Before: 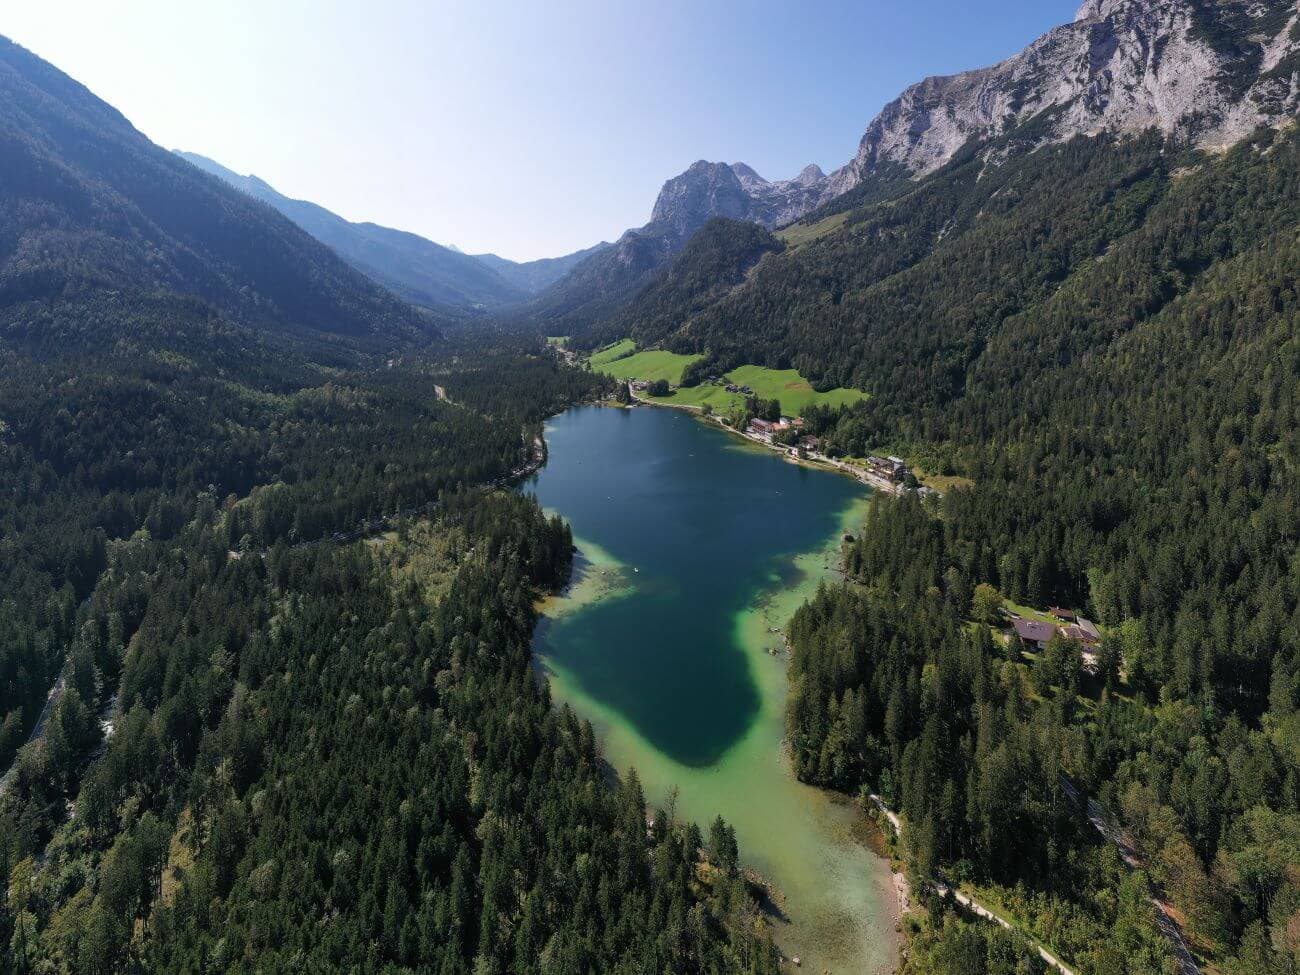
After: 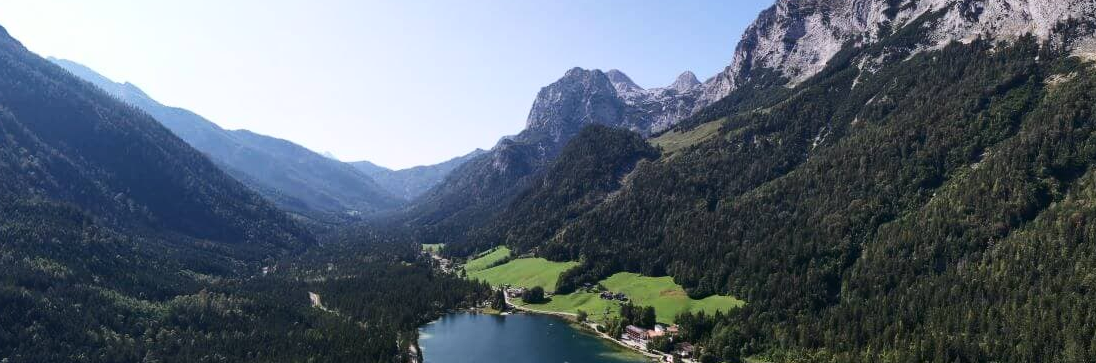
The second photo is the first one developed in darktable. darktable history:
contrast brightness saturation: contrast 0.222
crop and rotate: left 9.642%, top 9.592%, right 6.009%, bottom 53.139%
shadows and highlights: shadows 29.21, highlights -29.18, low approximation 0.01, soften with gaussian
tone equalizer: -8 EV 0.084 EV
